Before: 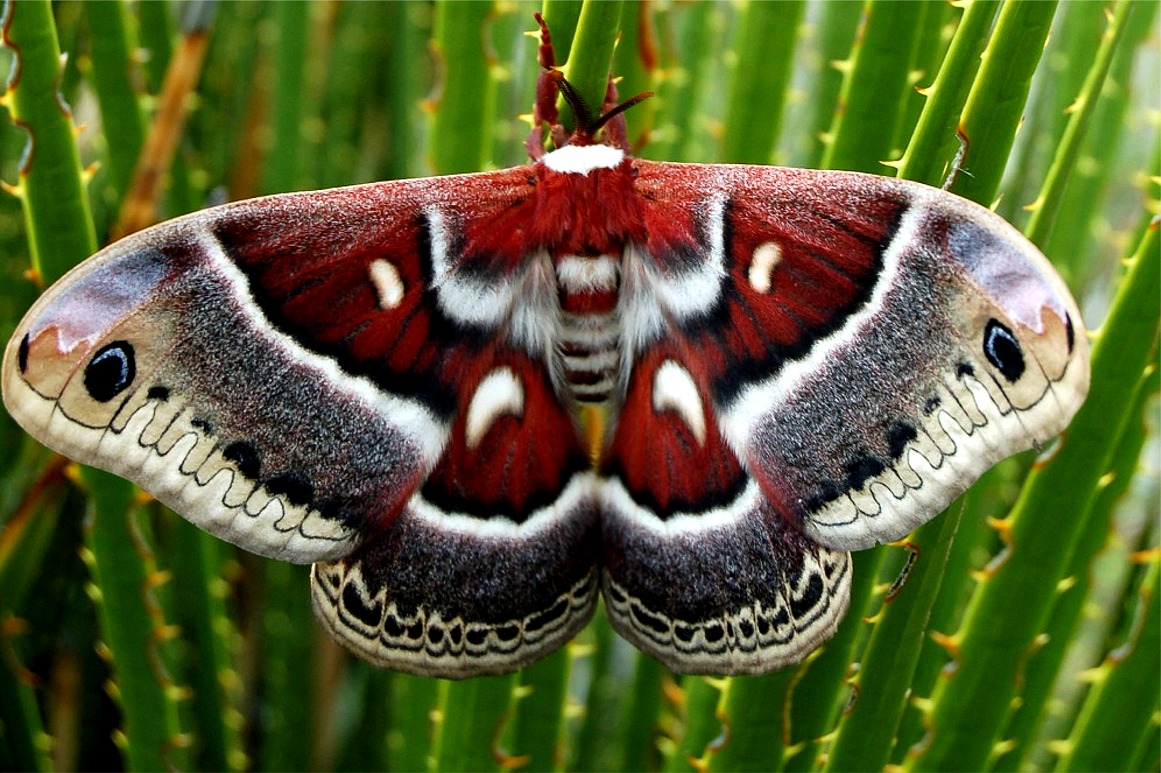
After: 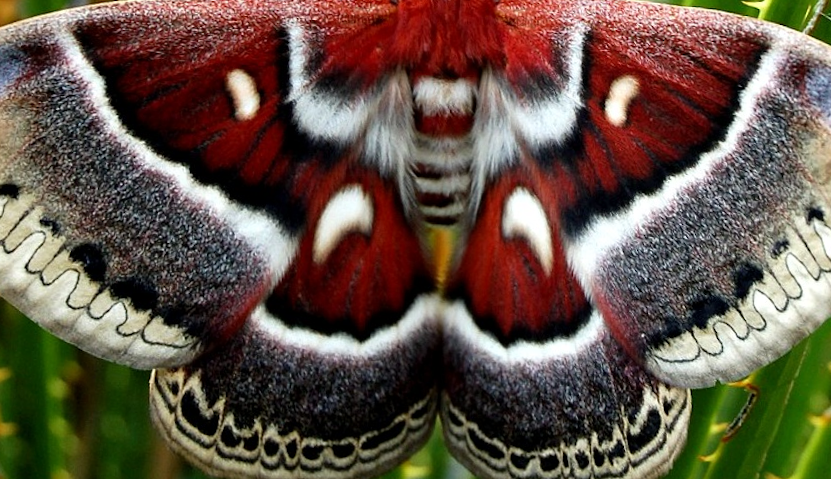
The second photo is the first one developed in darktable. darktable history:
exposure: exposure 0 EV, compensate highlight preservation false
crop and rotate: angle -3.37°, left 9.79%, top 20.73%, right 12.42%, bottom 11.82%
